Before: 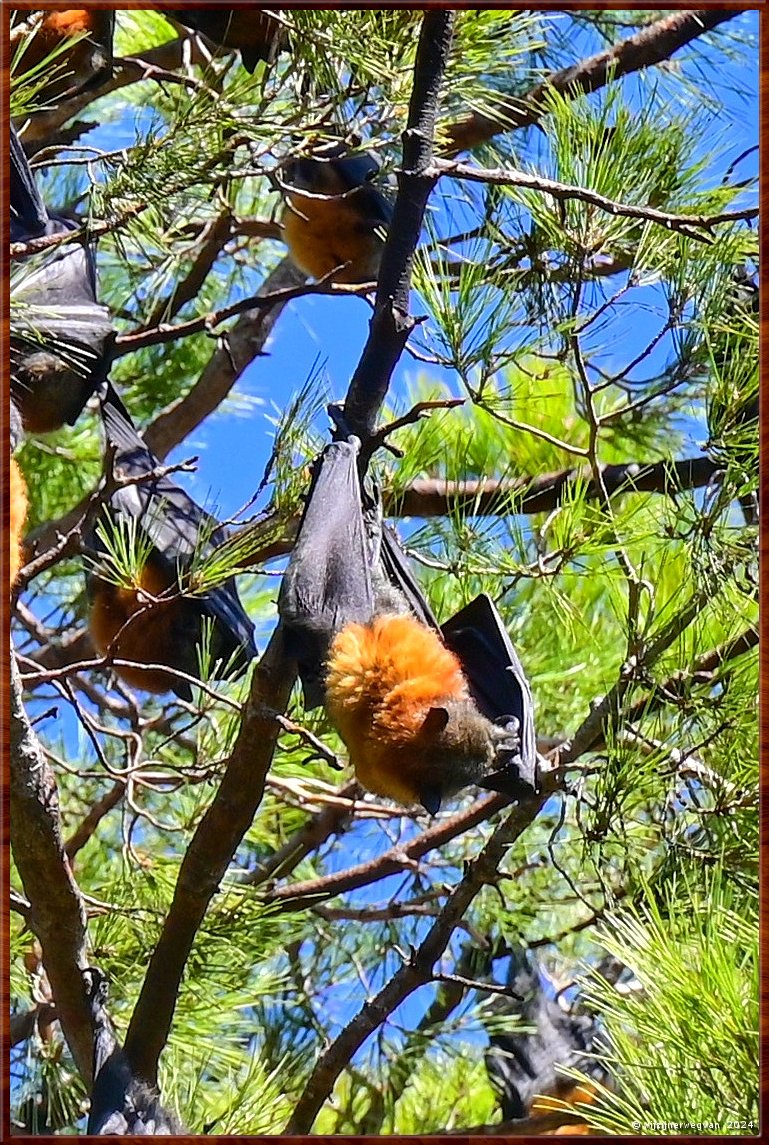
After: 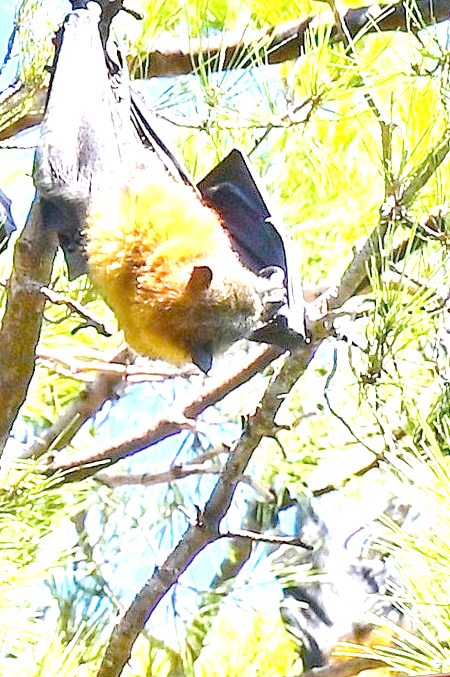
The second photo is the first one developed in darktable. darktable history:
rotate and perspective: rotation -5.2°, automatic cropping off
crop: left 34.479%, top 38.822%, right 13.718%, bottom 5.172%
white balance: emerald 1
tone equalizer "contrast tone curve: medium": -8 EV -0.75 EV, -7 EV -0.7 EV, -6 EV -0.6 EV, -5 EV -0.4 EV, -3 EV 0.4 EV, -2 EV 0.6 EV, -1 EV 0.7 EV, +0 EV 0.75 EV, edges refinement/feathering 500, mask exposure compensation -1.57 EV, preserve details no
exposure: exposure 0.367 EV
